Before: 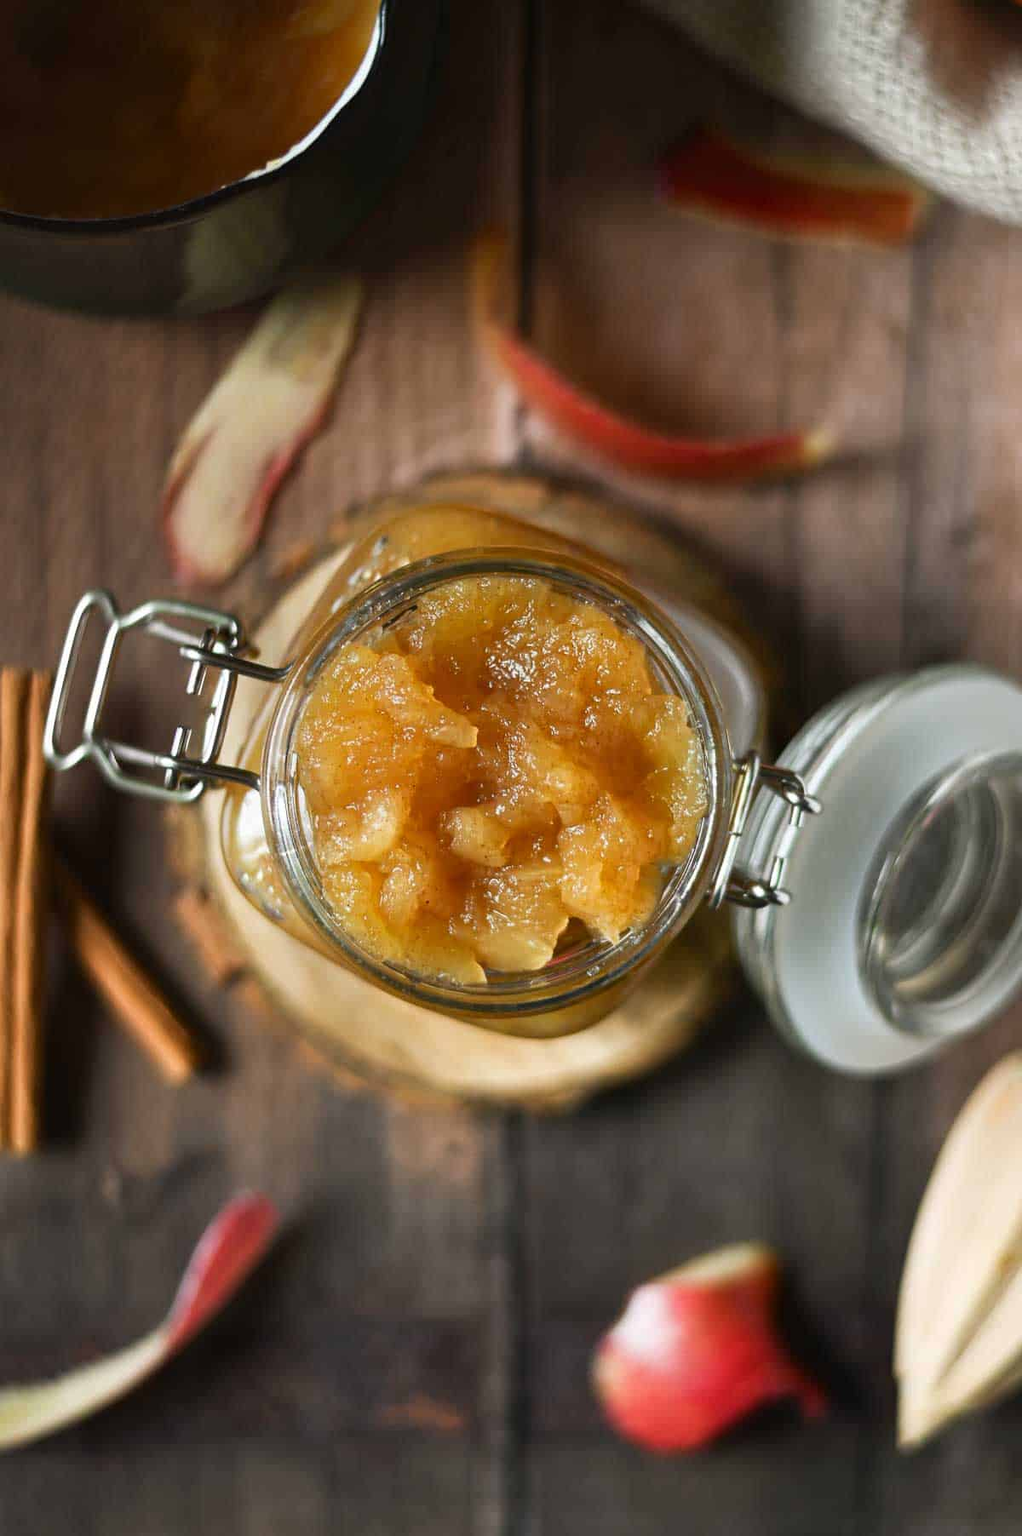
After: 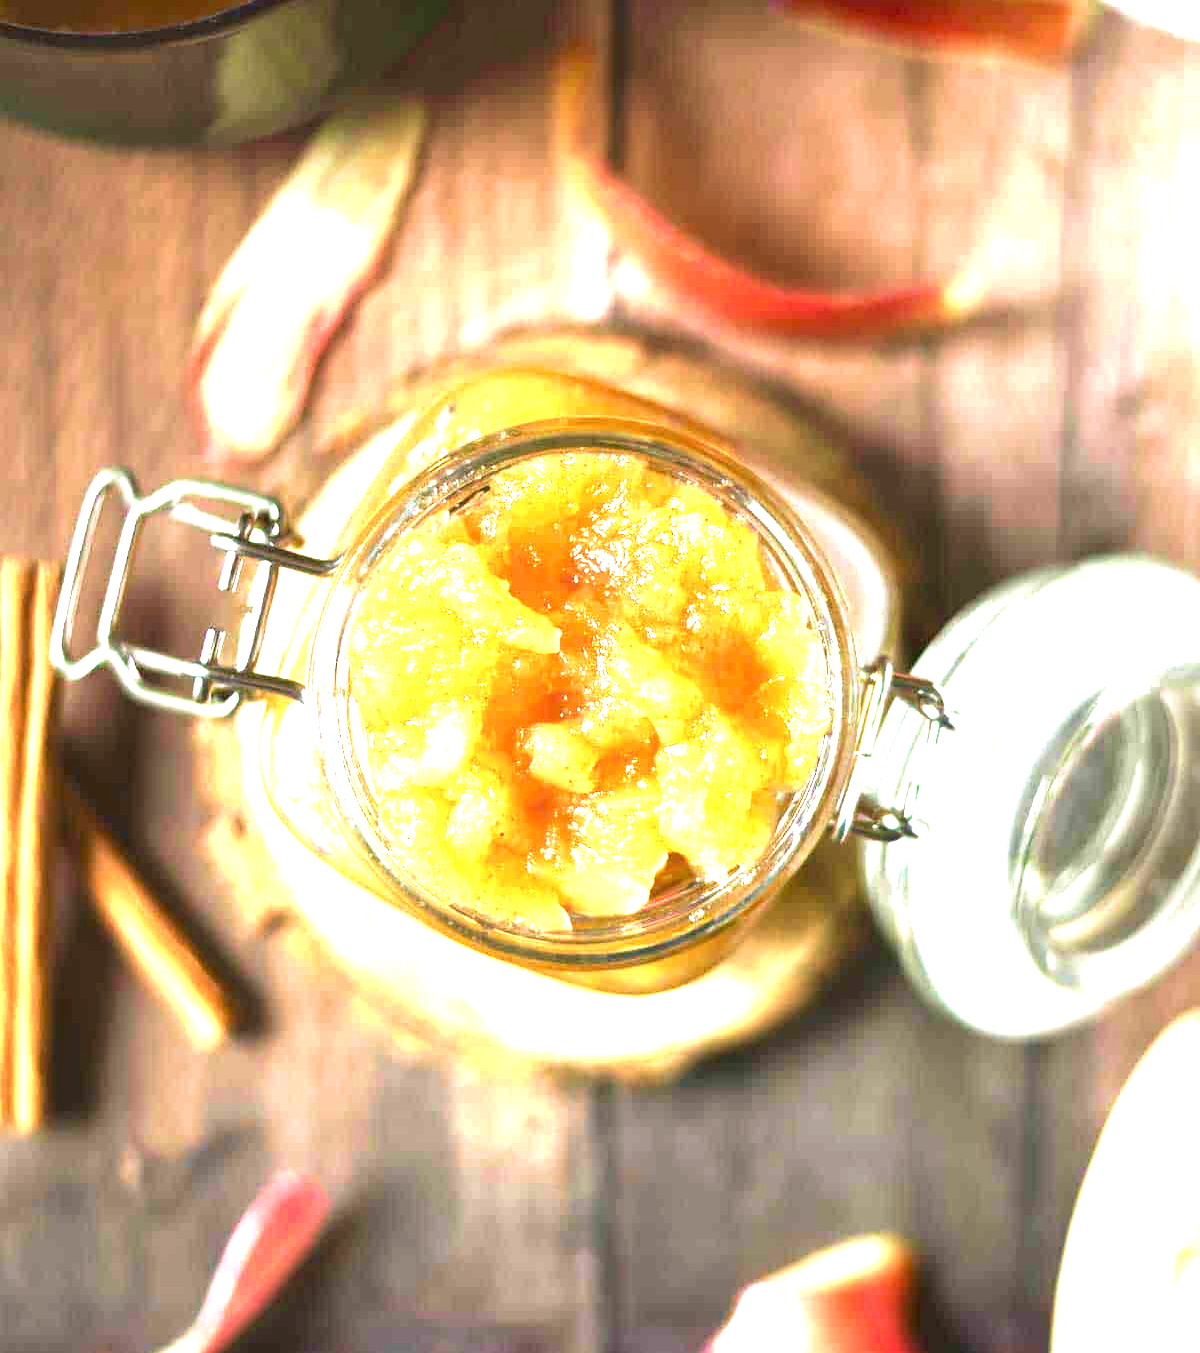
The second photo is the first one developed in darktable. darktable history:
crop and rotate: top 12.5%, bottom 12.5%
velvia: strength 45%
exposure: black level correction 0, exposure 2.327 EV, compensate exposure bias true, compensate highlight preservation false
